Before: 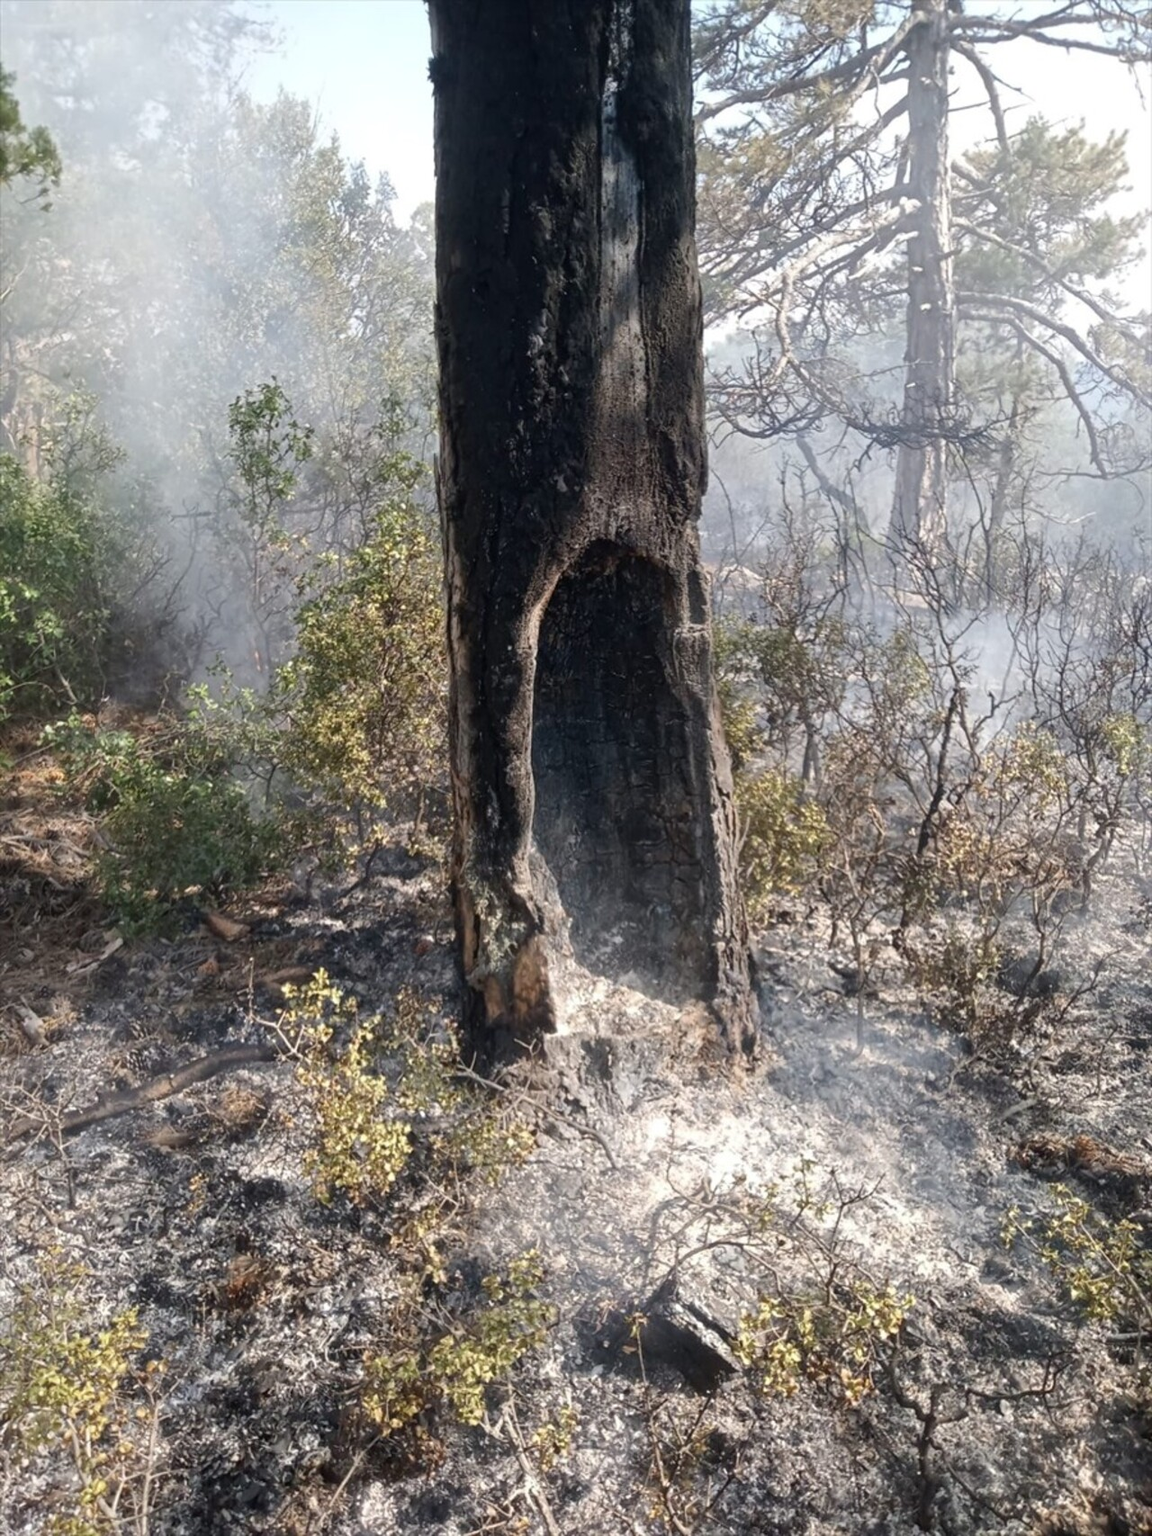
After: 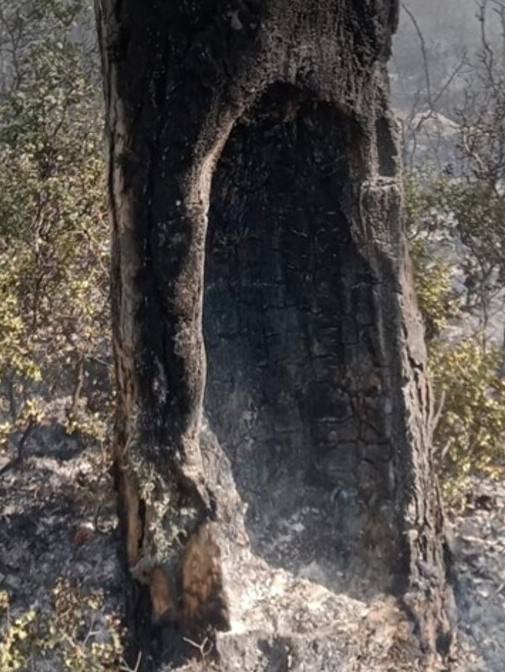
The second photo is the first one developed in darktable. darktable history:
vignetting: center (-0.027, 0.401)
crop: left 30.321%, top 30.325%, right 30.199%, bottom 30.263%
